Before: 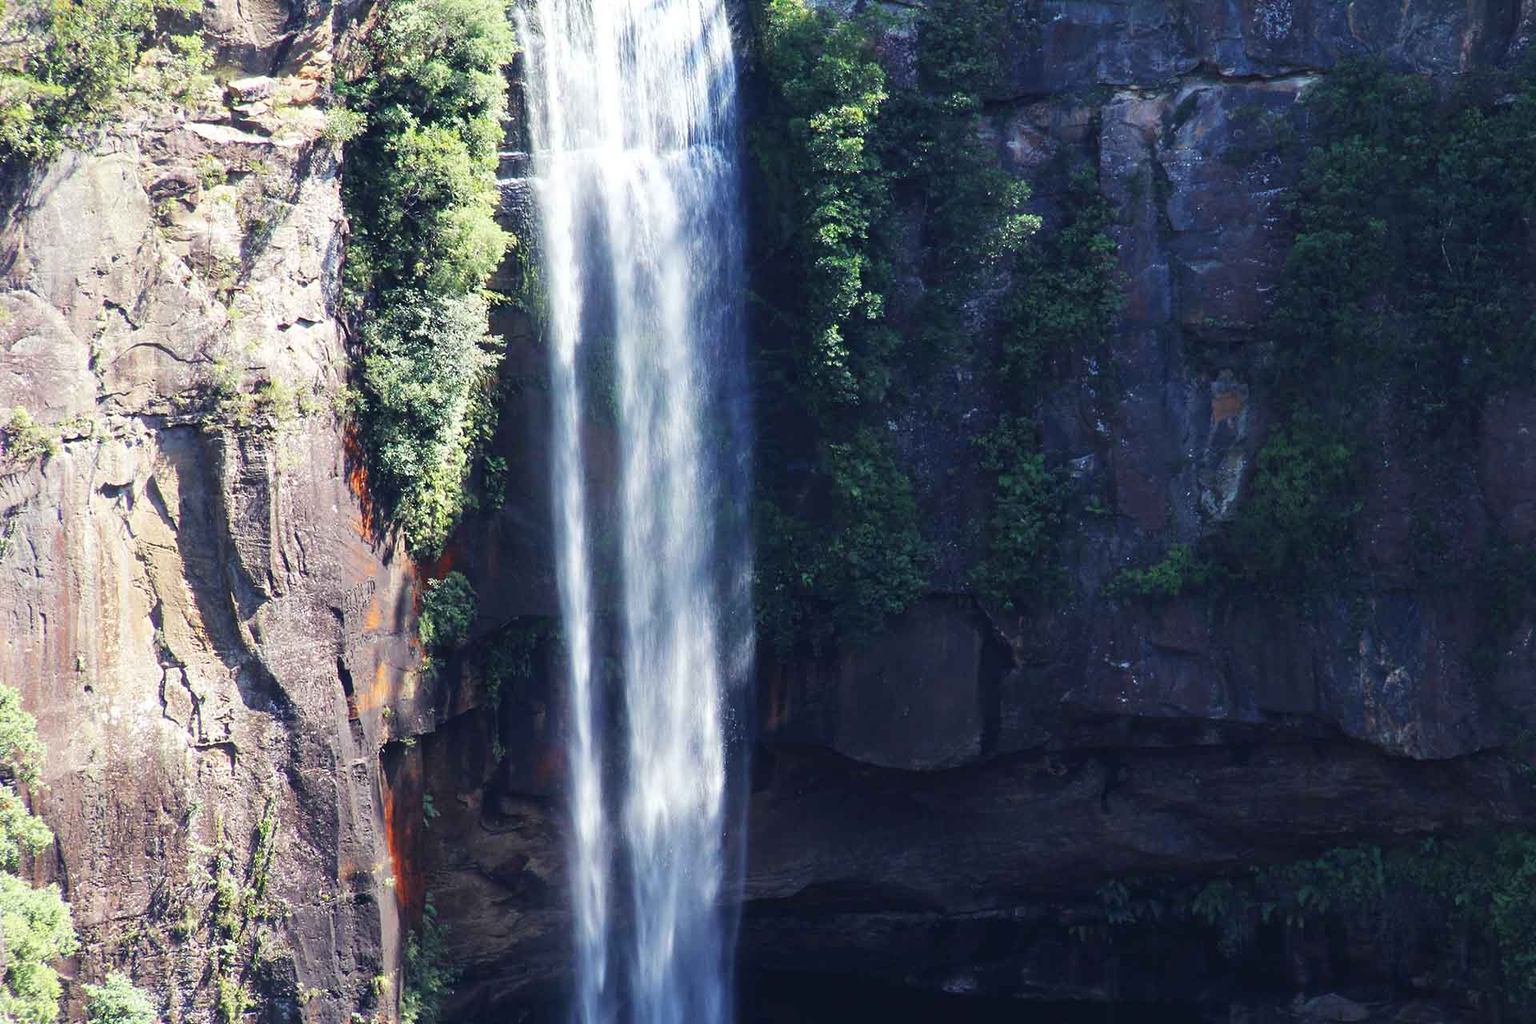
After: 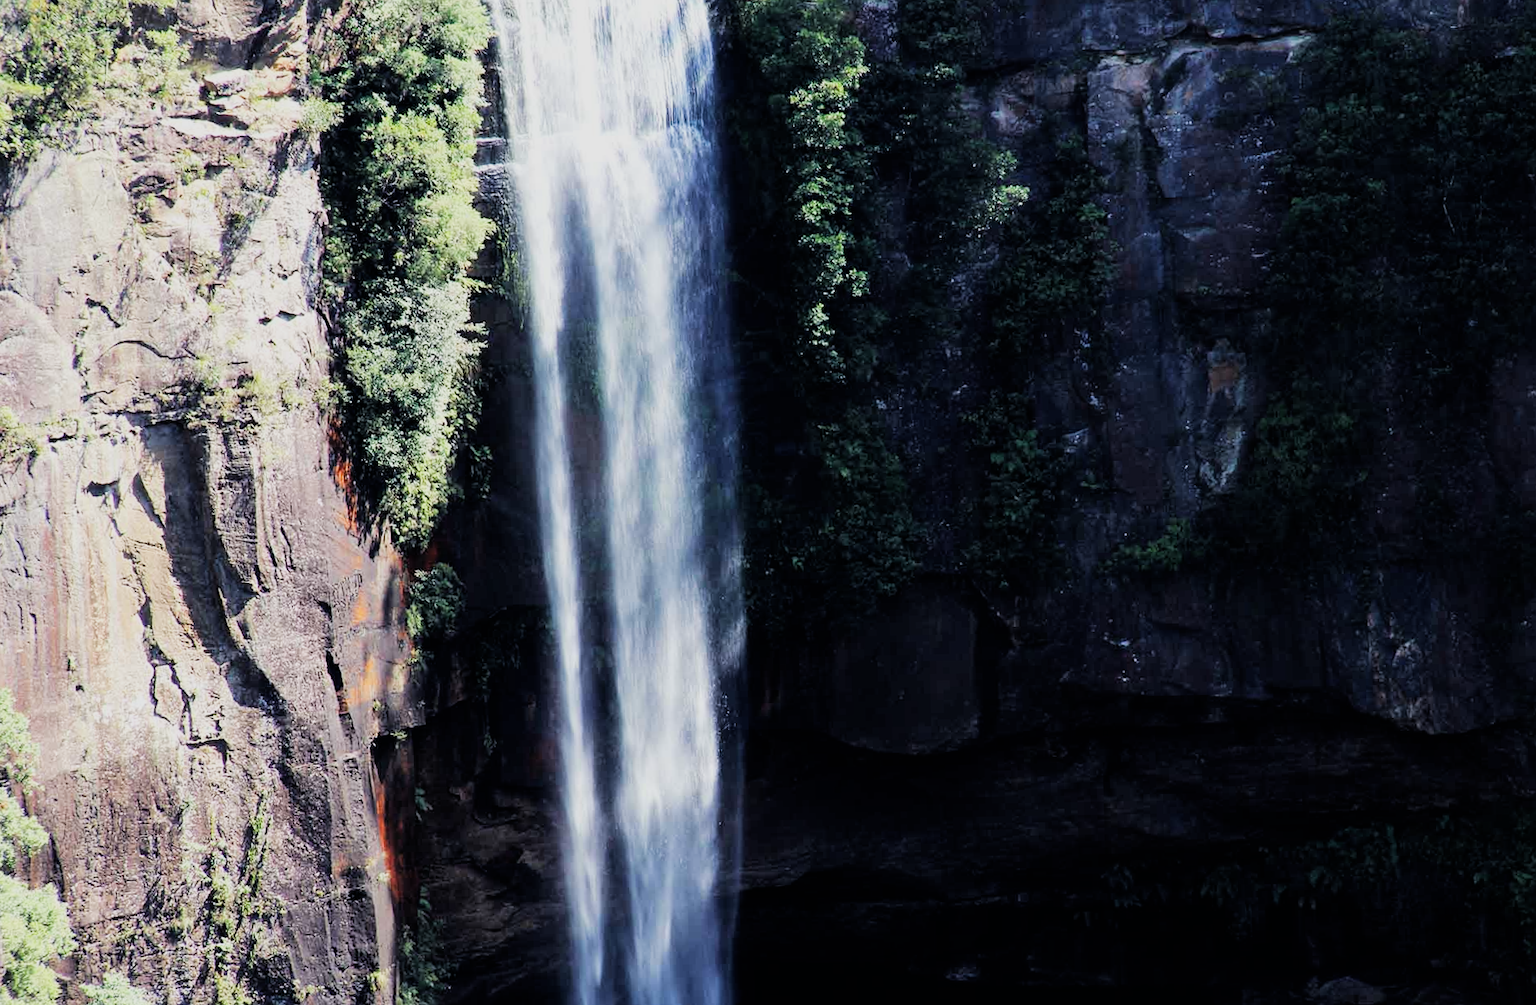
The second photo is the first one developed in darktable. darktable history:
rotate and perspective: rotation -1.32°, lens shift (horizontal) -0.031, crop left 0.015, crop right 0.985, crop top 0.047, crop bottom 0.982
filmic rgb: black relative exposure -5 EV, hardness 2.88, contrast 1.3, highlights saturation mix -30%
